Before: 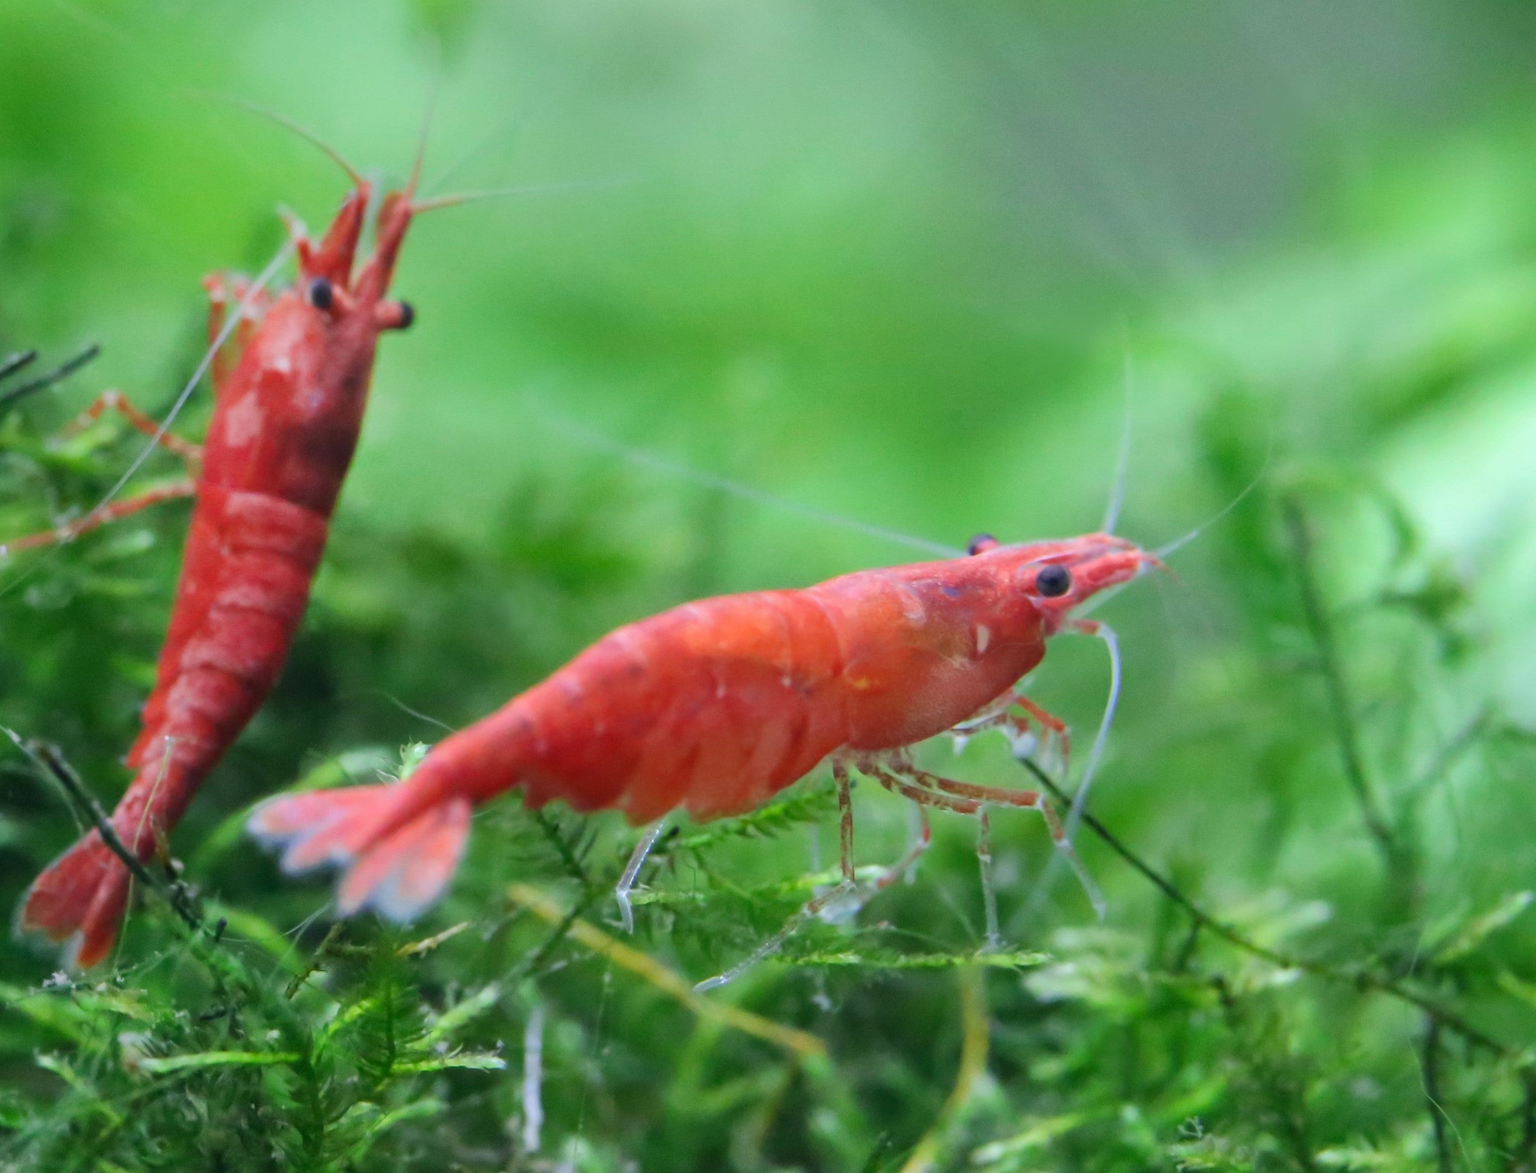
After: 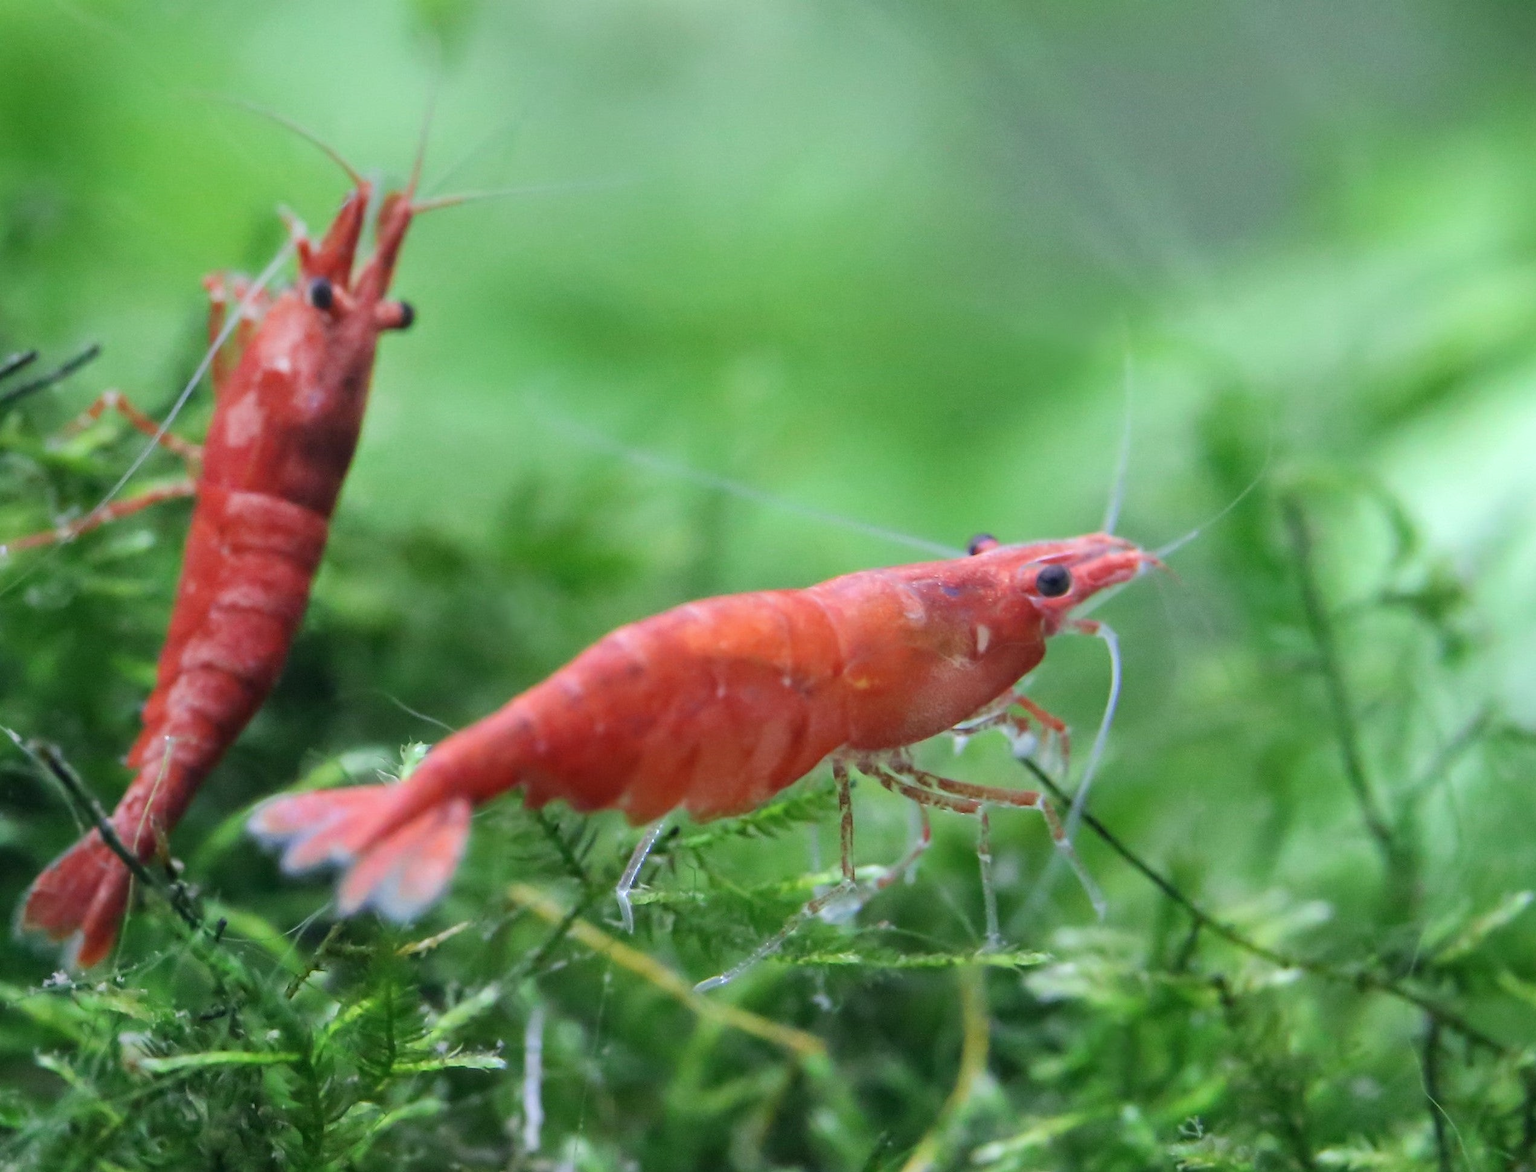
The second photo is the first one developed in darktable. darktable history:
sharpen: radius 1.835, amount 0.412, threshold 1.727
contrast brightness saturation: saturation -0.102
local contrast: highlights 102%, shadows 98%, detail 119%, midtone range 0.2
